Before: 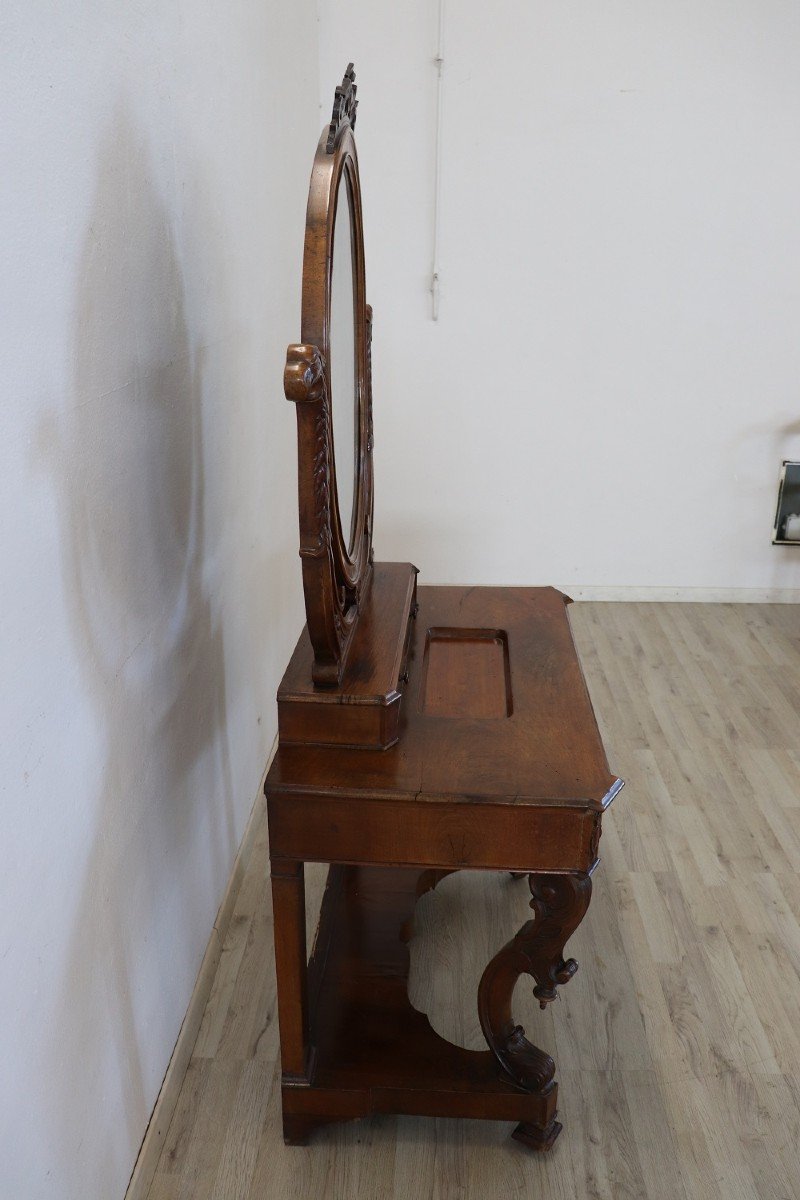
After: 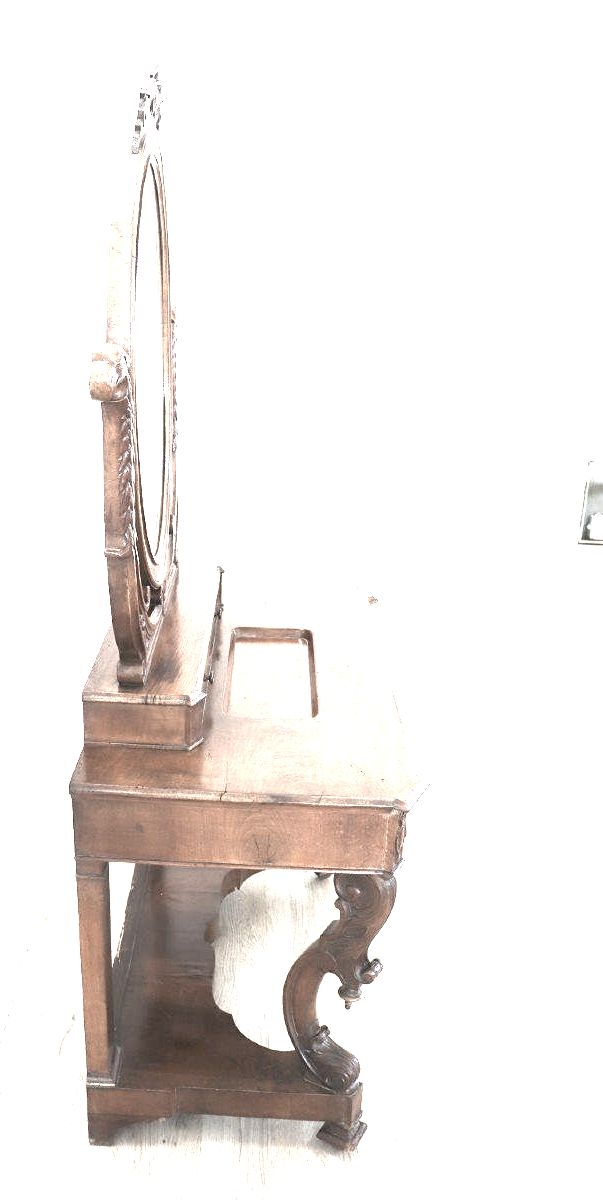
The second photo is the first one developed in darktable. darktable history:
exposure: black level correction 0, exposure 3.953 EV, compensate highlight preservation false
color correction: highlights b* -0.016, saturation 0.356
crop and rotate: left 24.541%
